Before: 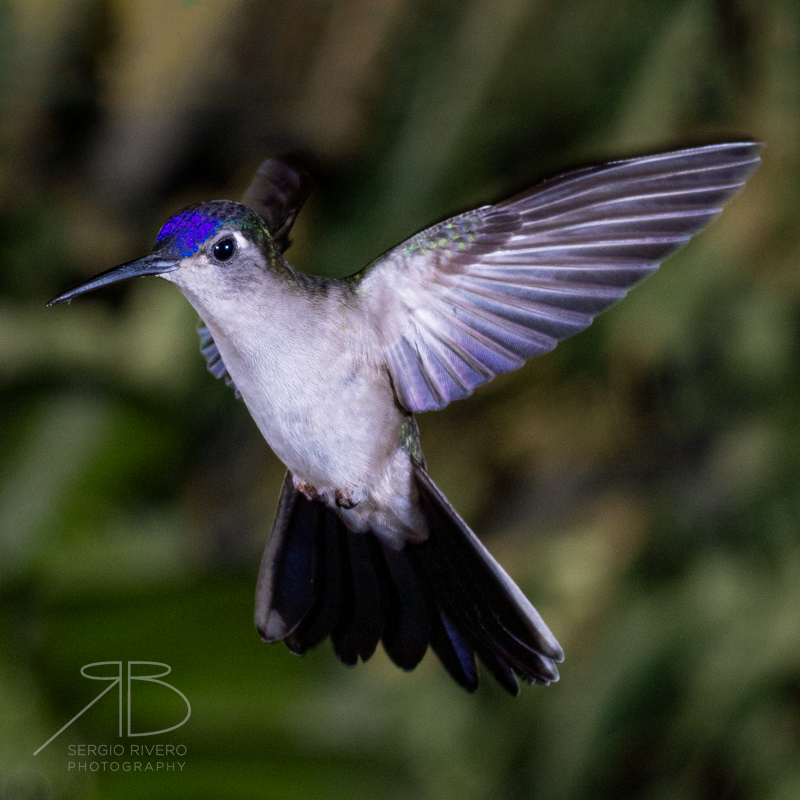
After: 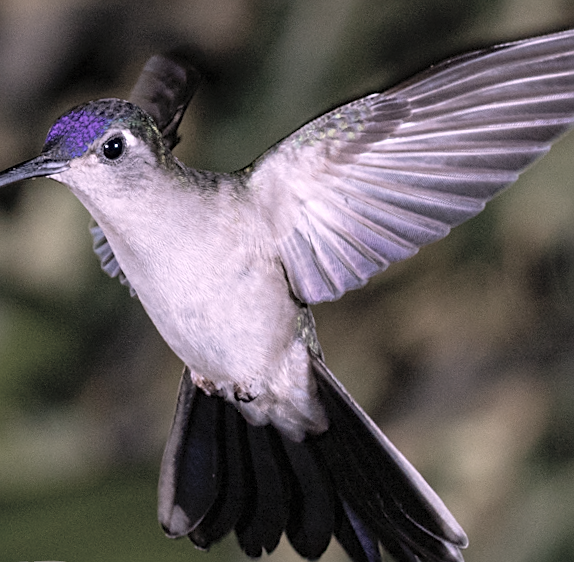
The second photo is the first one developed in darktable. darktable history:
crop and rotate: left 11.831%, top 11.346%, right 13.429%, bottom 13.899%
sharpen: on, module defaults
contrast brightness saturation: brightness 0.18, saturation -0.5
white balance: red 1.188, blue 1.11
rotate and perspective: rotation -2.12°, lens shift (vertical) 0.009, lens shift (horizontal) -0.008, automatic cropping original format, crop left 0.036, crop right 0.964, crop top 0.05, crop bottom 0.959
